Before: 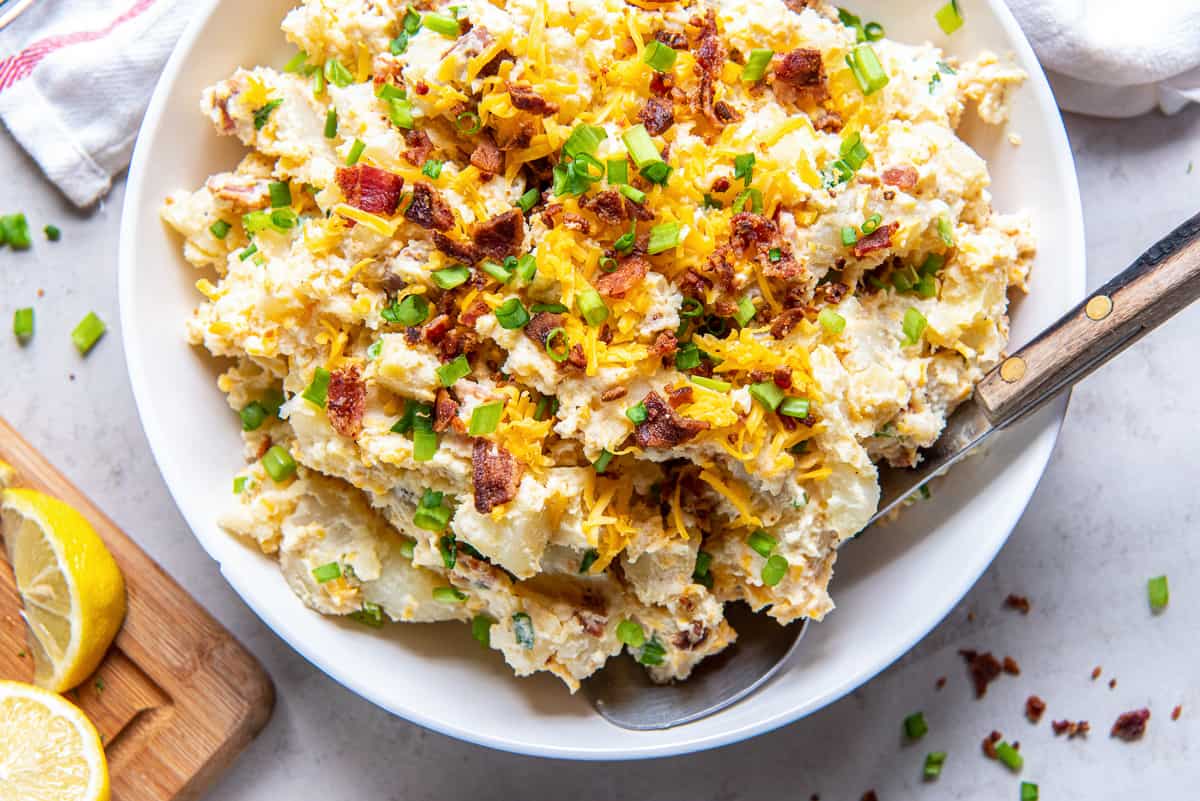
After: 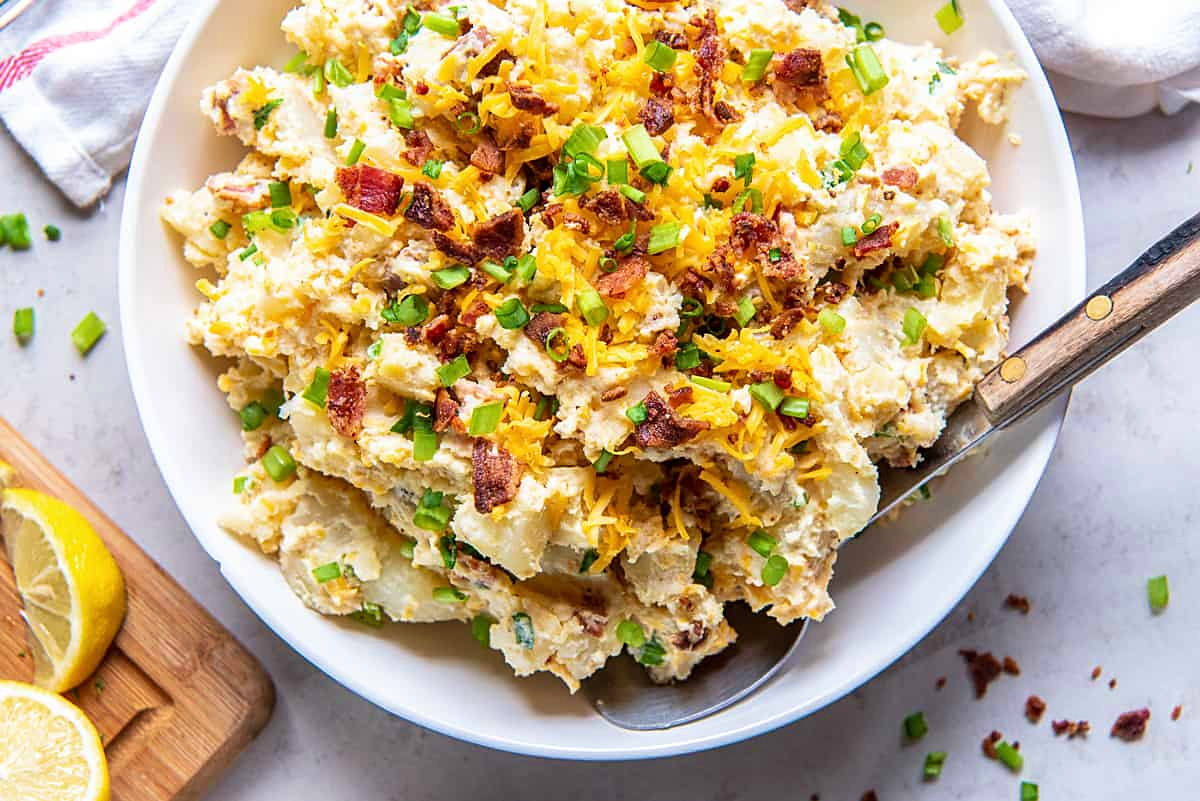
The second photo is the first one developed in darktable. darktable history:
velvia: on, module defaults
sharpen: radius 1.822, amount 0.392, threshold 1.568
